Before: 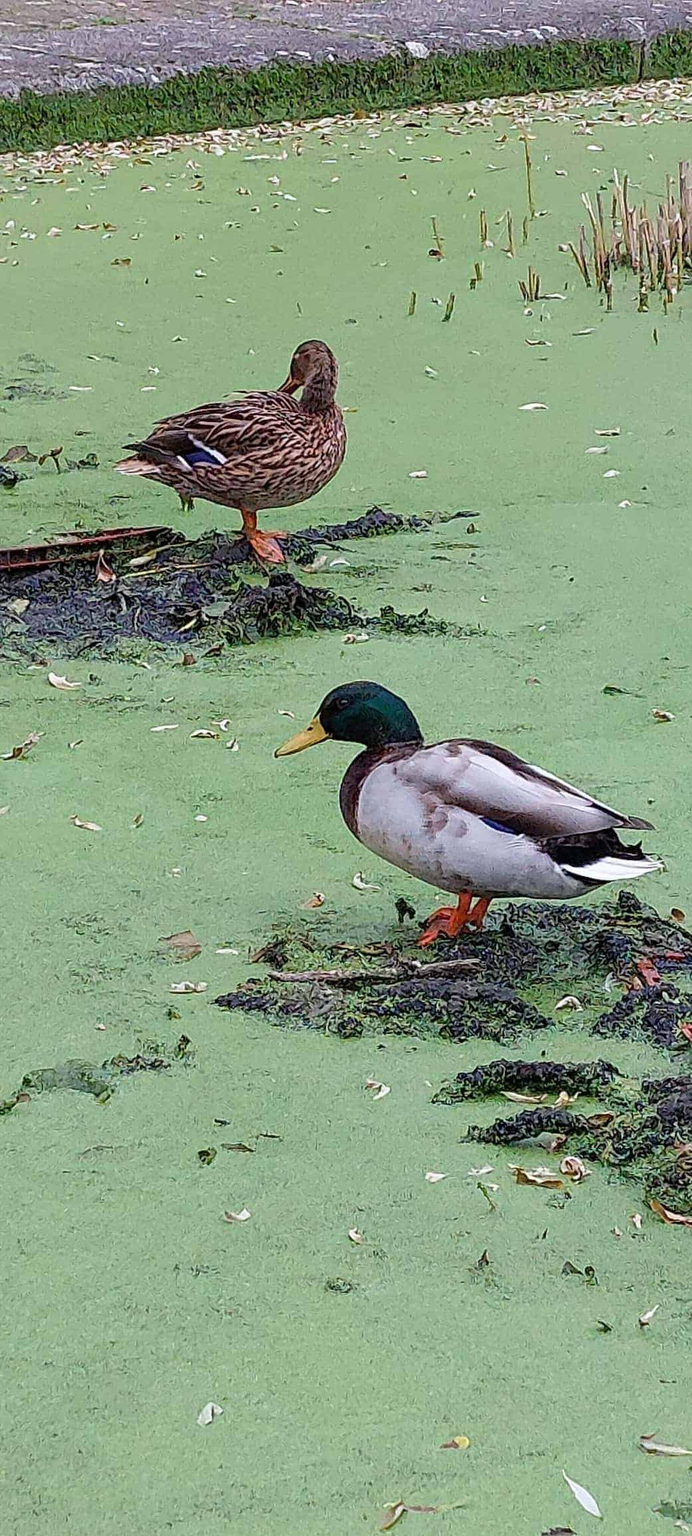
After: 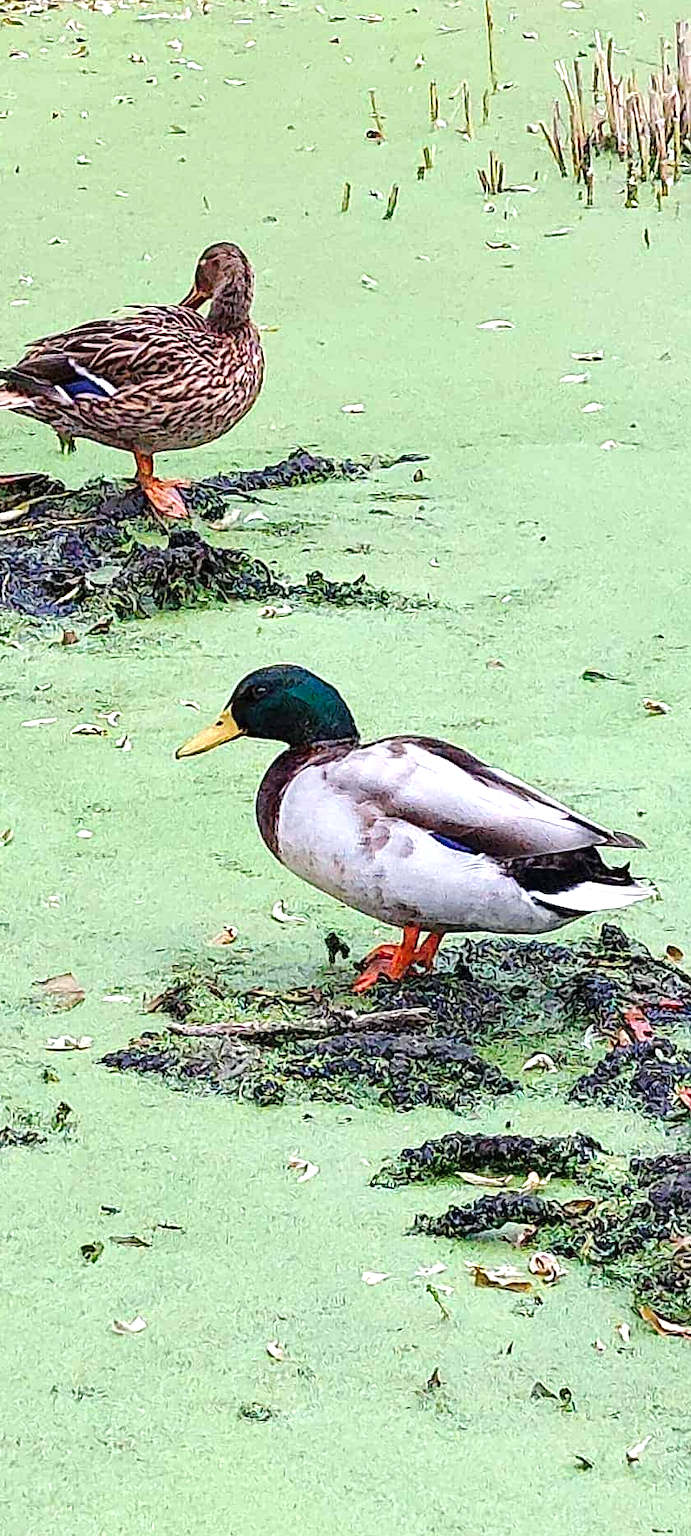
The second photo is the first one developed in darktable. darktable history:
crop: left 19.222%, top 9.427%, bottom 9.728%
exposure: black level correction 0, exposure 0.891 EV, compensate exposure bias true, compensate highlight preservation false
tone curve: curves: ch0 [(0, 0) (0.183, 0.152) (0.571, 0.594) (1, 1)]; ch1 [(0, 0) (0.394, 0.307) (0.5, 0.5) (0.586, 0.597) (0.625, 0.647) (1, 1)]; ch2 [(0, 0) (0.5, 0.5) (0.604, 0.616) (1, 1)], preserve colors none
shadows and highlights: shadows 20.33, highlights -19.31, soften with gaussian
